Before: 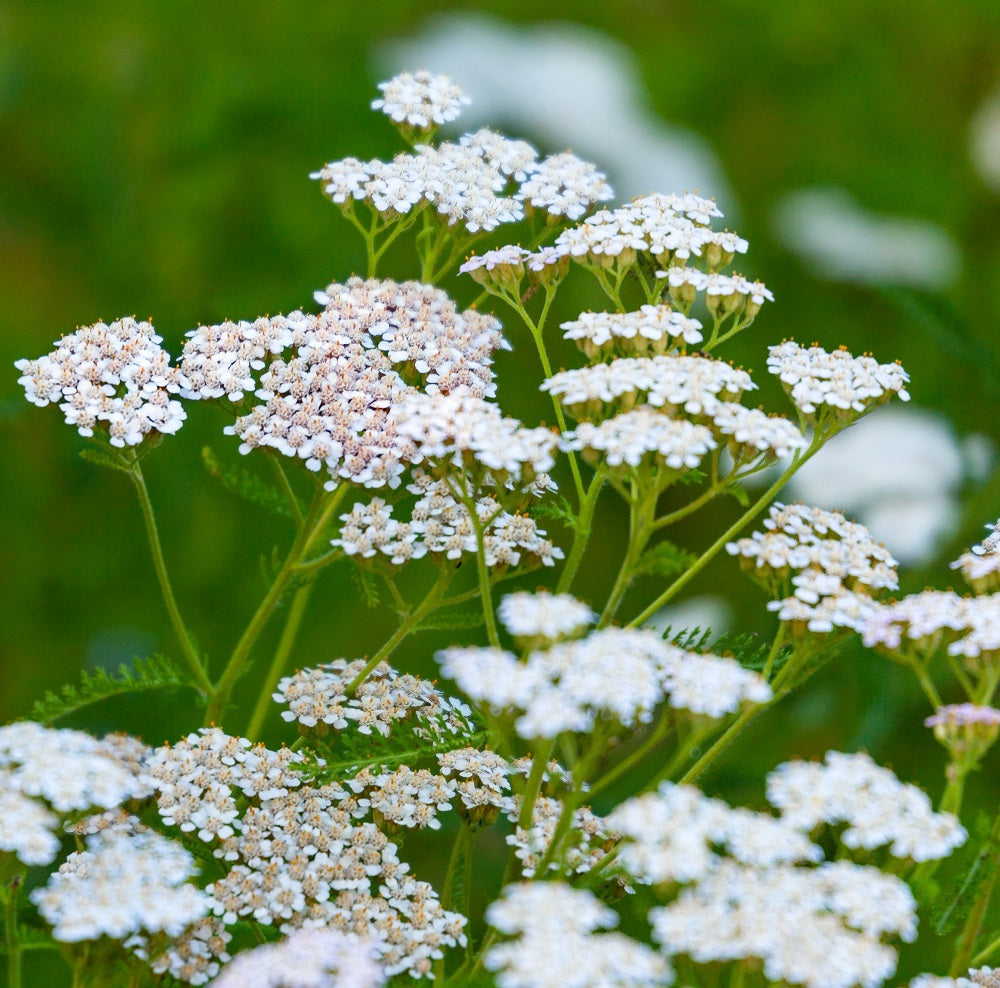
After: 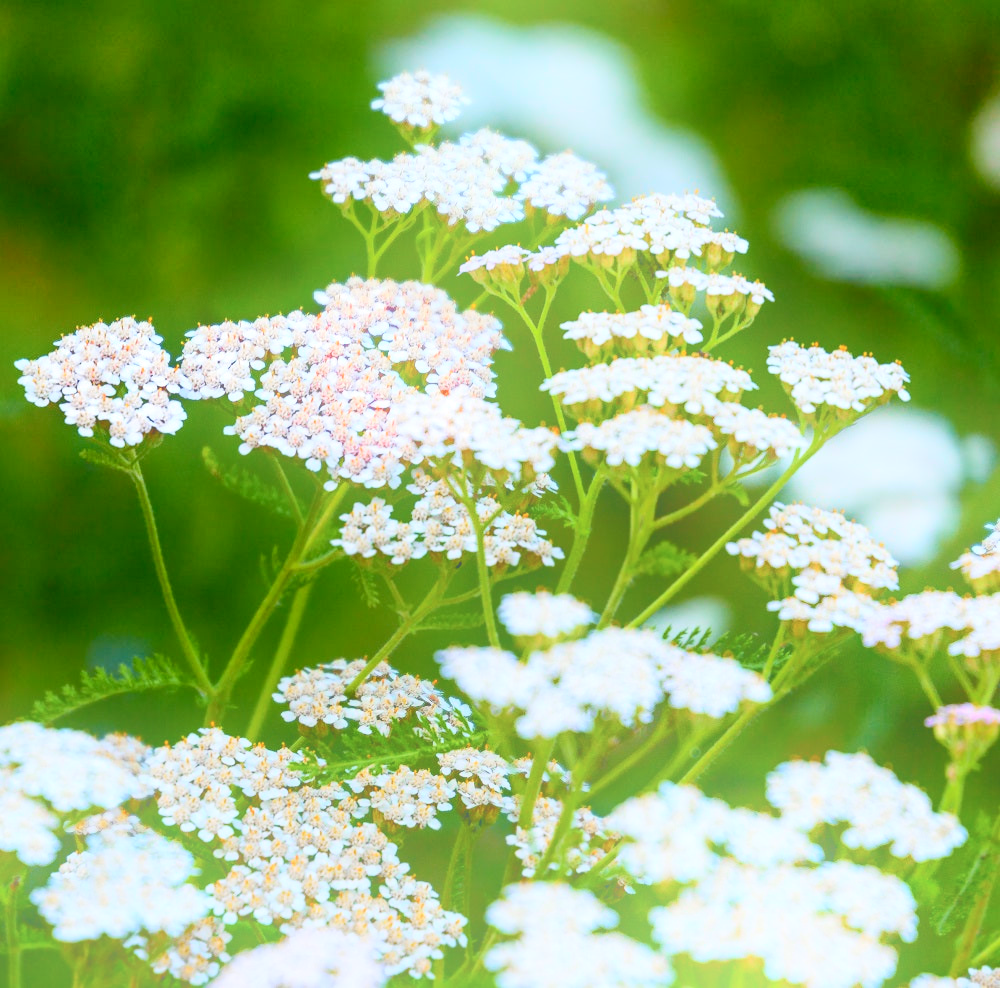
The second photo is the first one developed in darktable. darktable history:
tone curve: curves: ch0 [(0, 0) (0.126, 0.086) (0.338, 0.307) (0.494, 0.531) (0.703, 0.762) (1, 1)]; ch1 [(0, 0) (0.346, 0.324) (0.45, 0.426) (0.5, 0.5) (0.522, 0.517) (0.55, 0.578) (1, 1)]; ch2 [(0, 0) (0.44, 0.424) (0.501, 0.499) (0.554, 0.554) (0.622, 0.667) (0.707, 0.746) (1, 1)], color space Lab, independent channels, preserve colors none
exposure: exposure 0.081 EV, compensate highlight preservation false
bloom: on, module defaults
tone equalizer: on, module defaults
